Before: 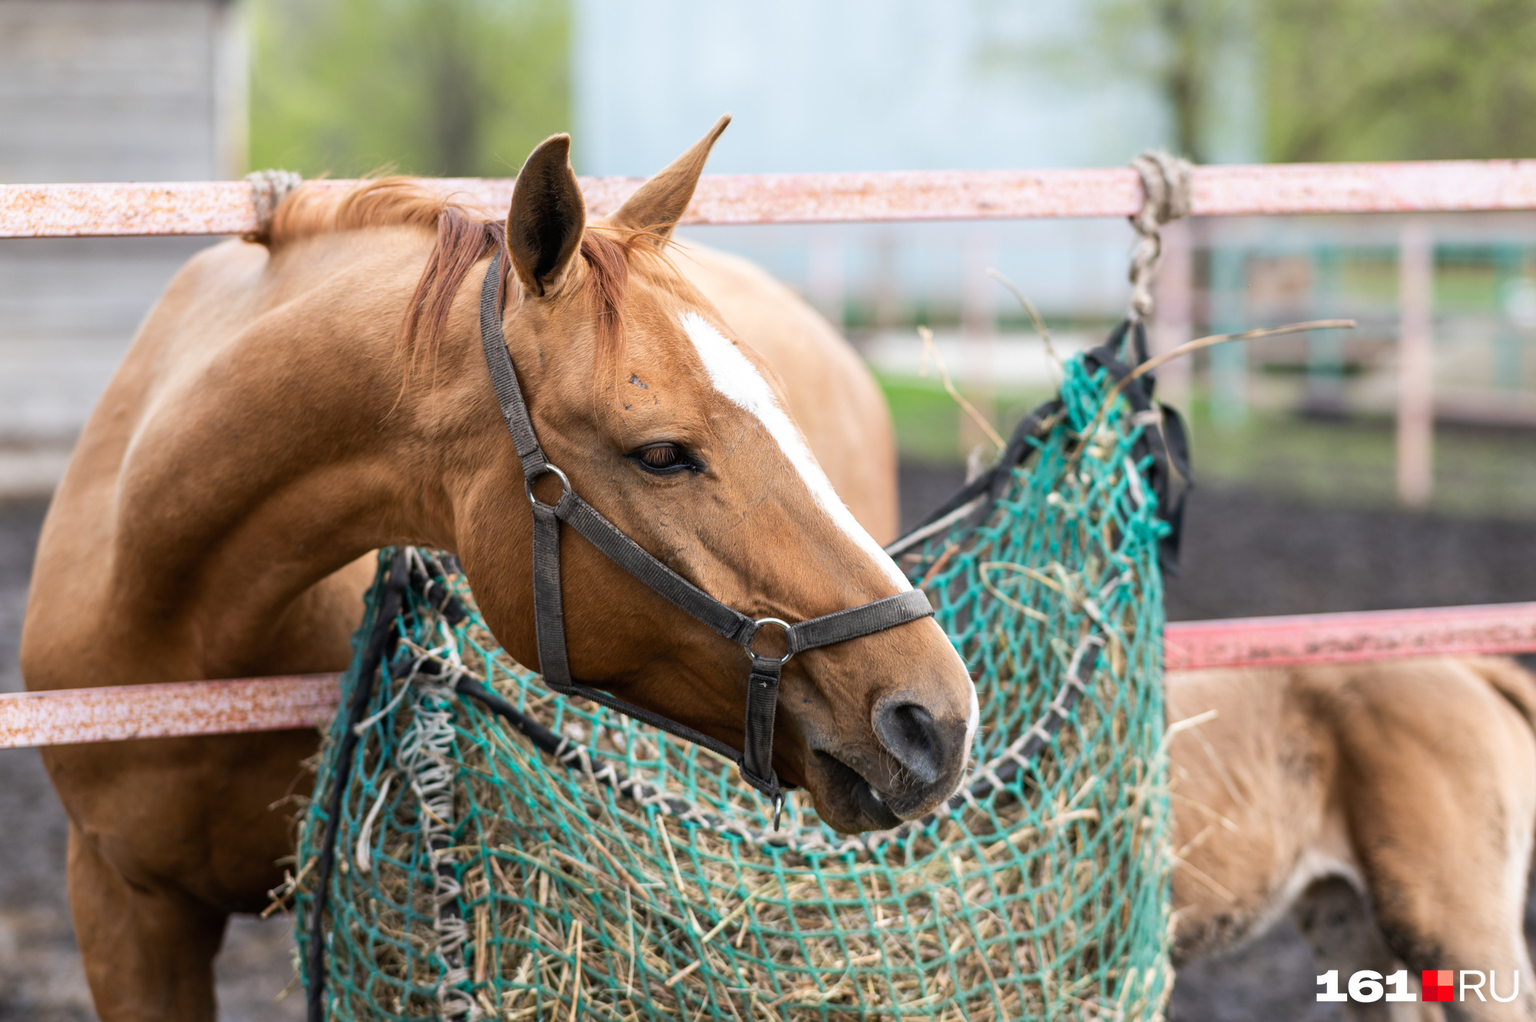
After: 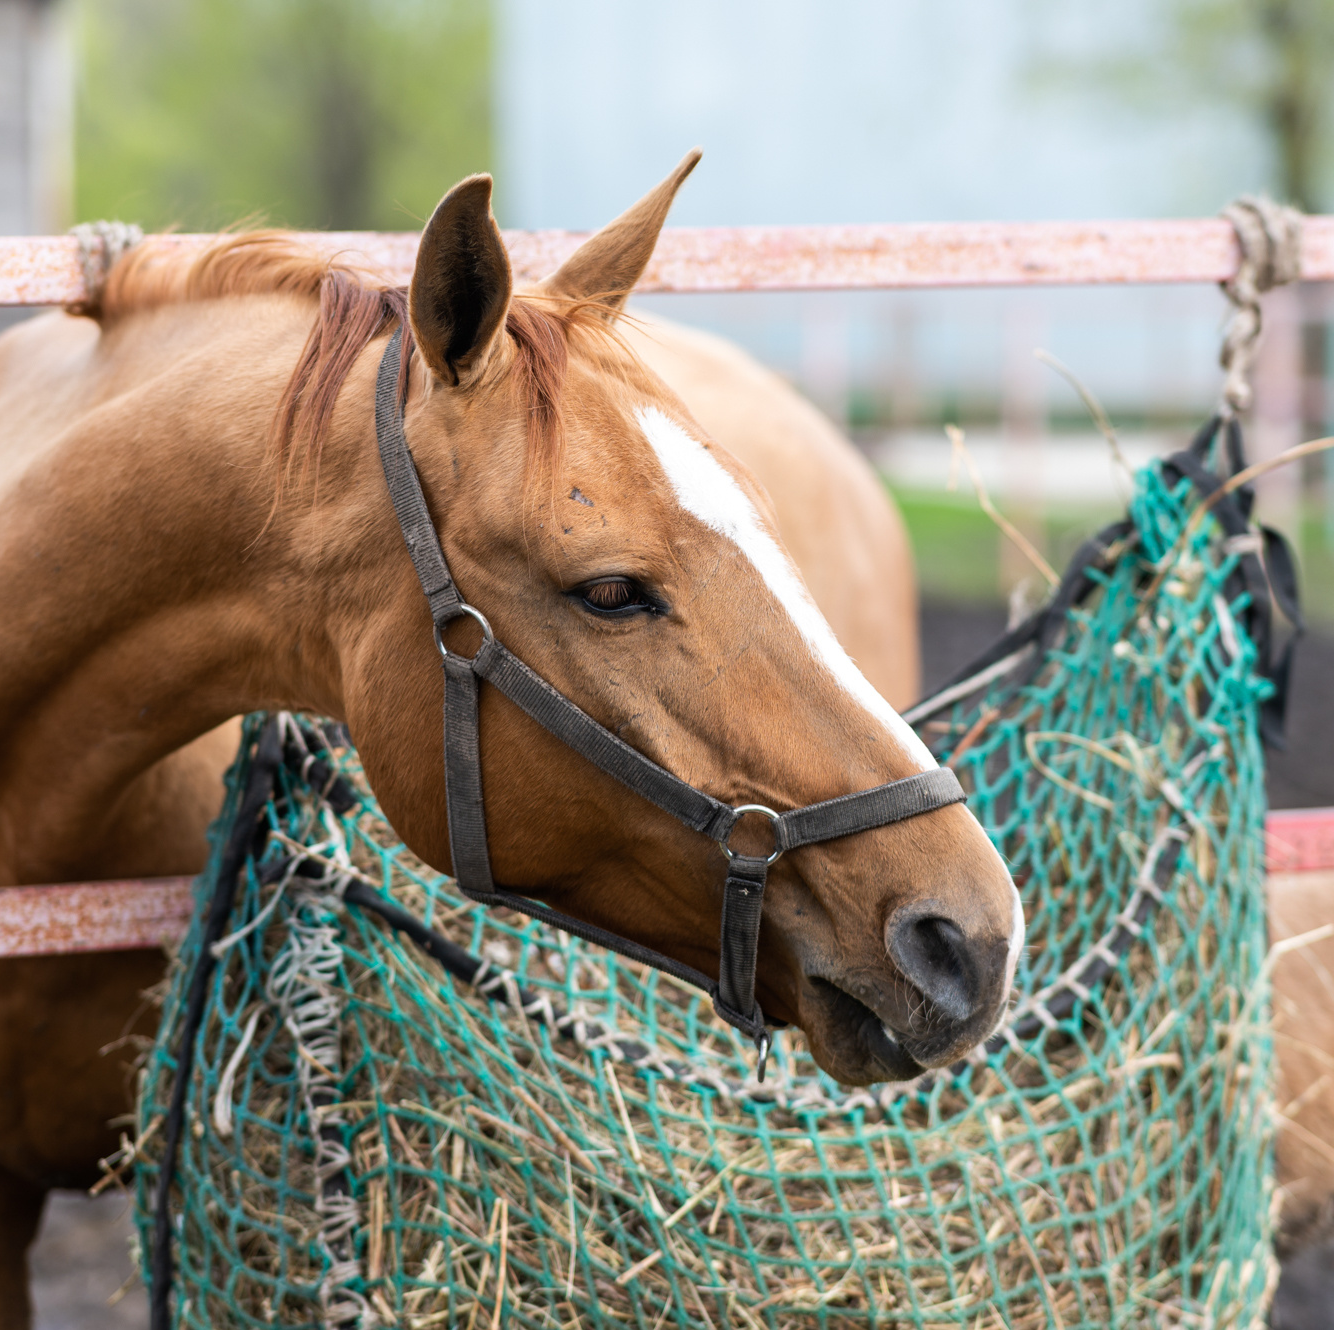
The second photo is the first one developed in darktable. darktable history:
crop and rotate: left 12.515%, right 20.768%
